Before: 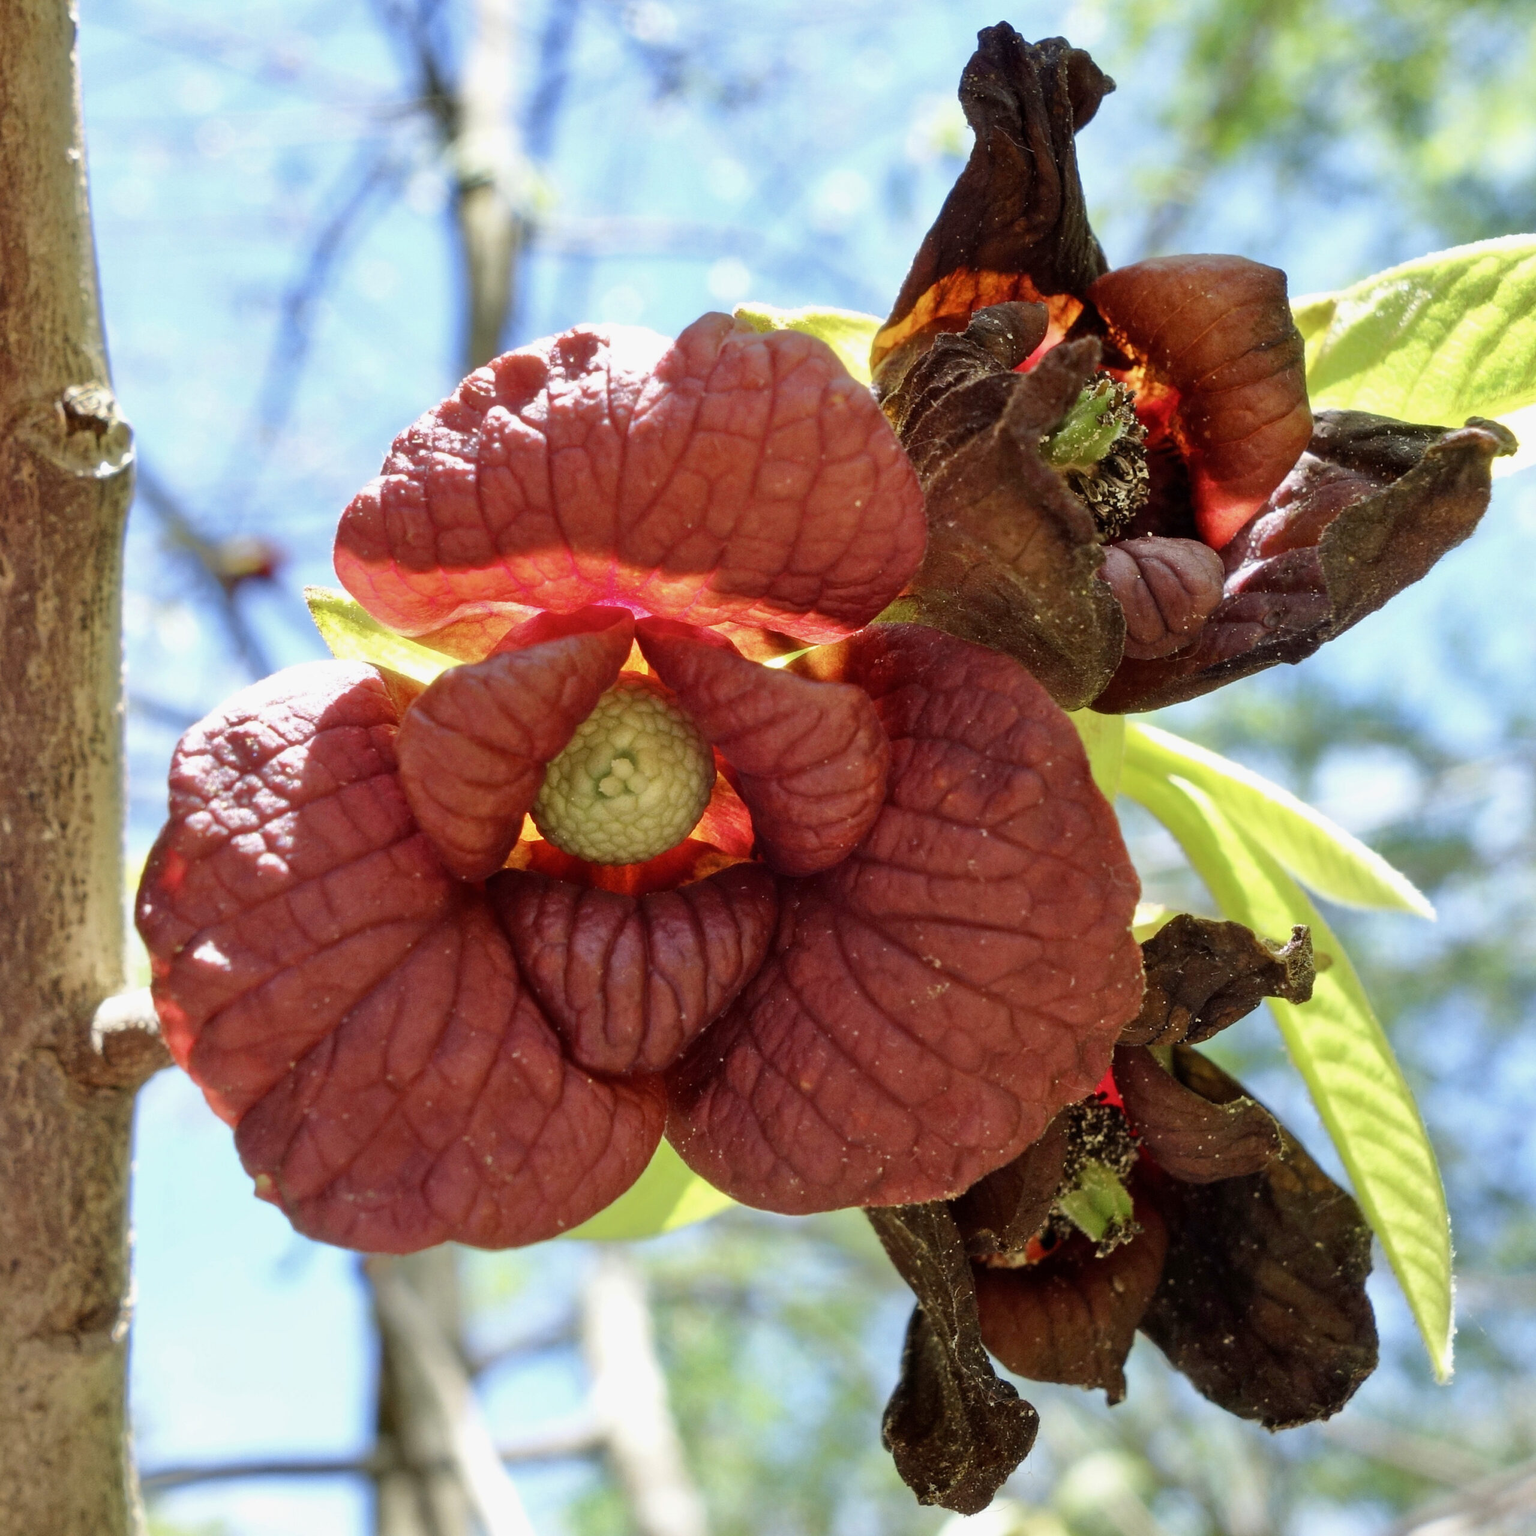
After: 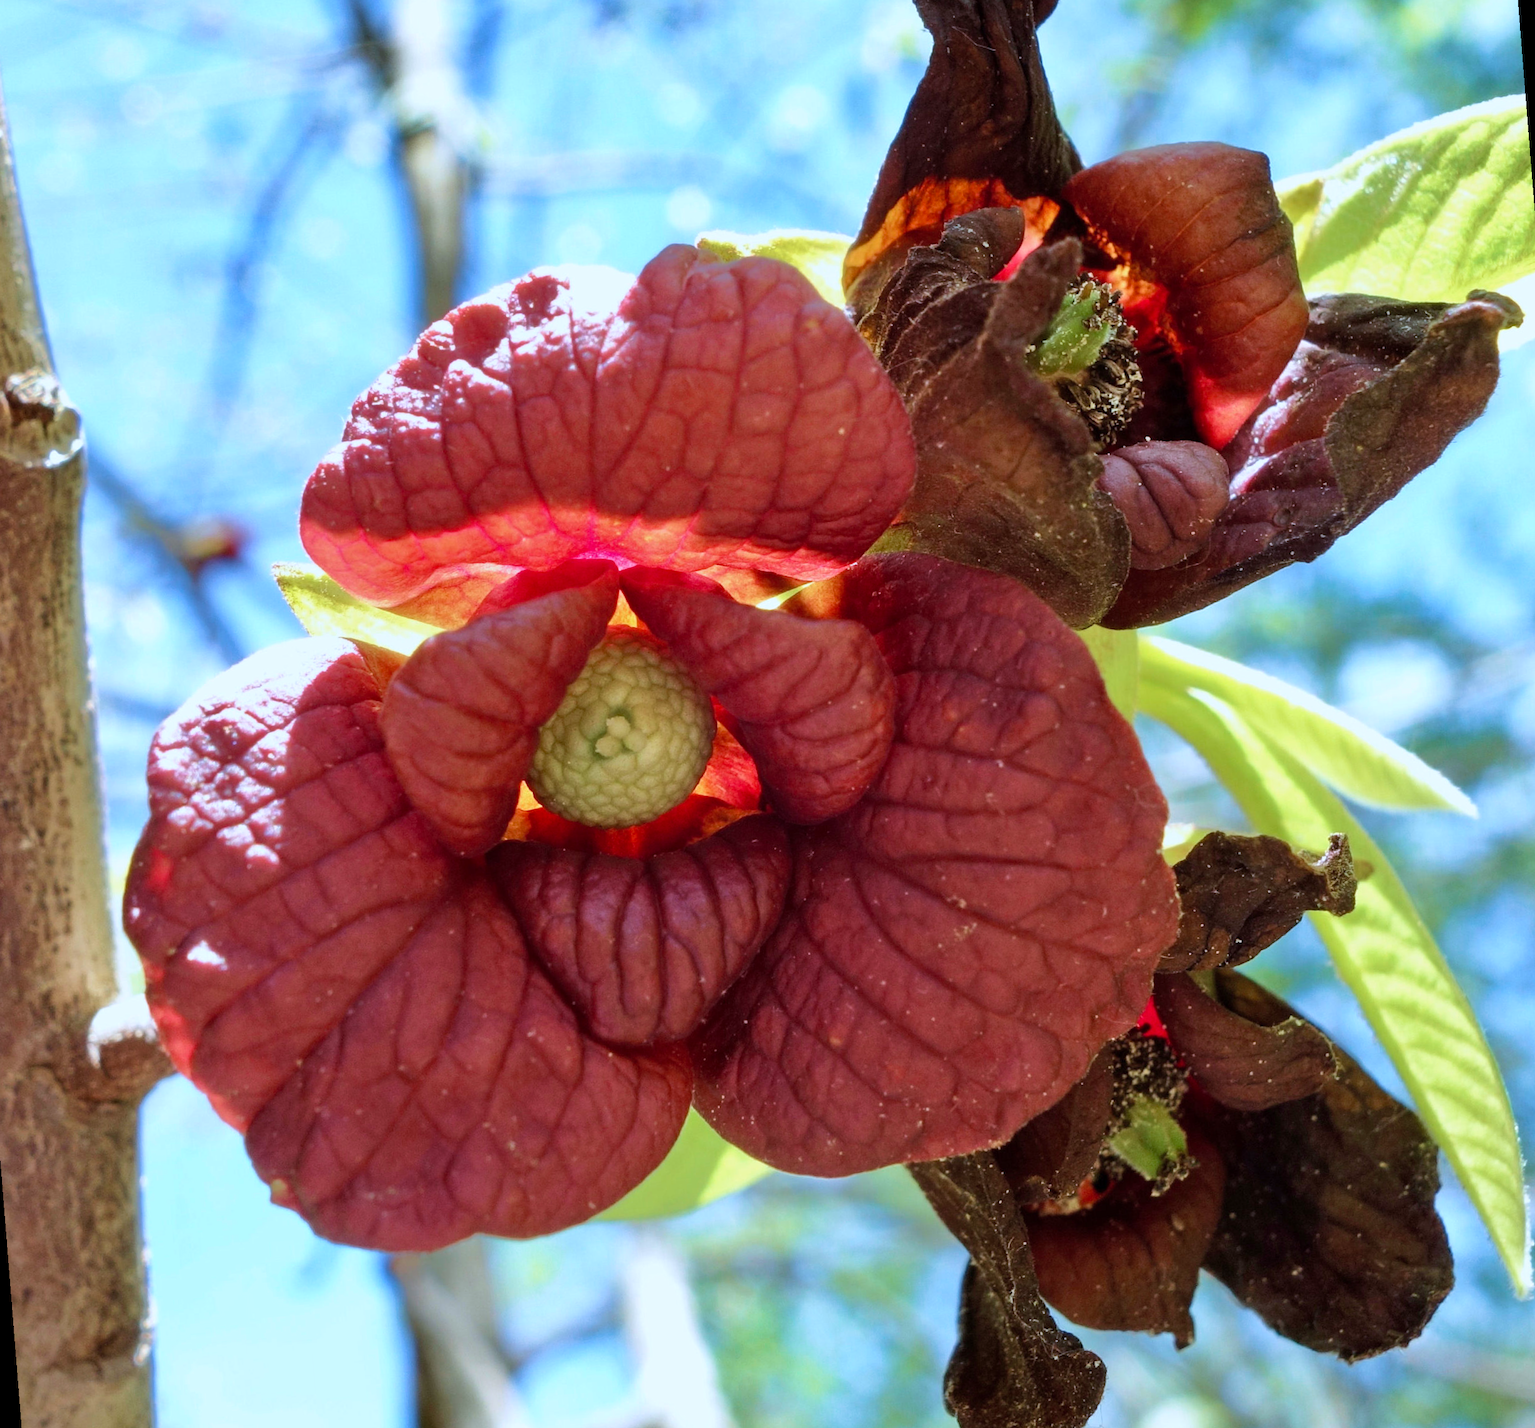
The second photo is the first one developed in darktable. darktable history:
rotate and perspective: rotation -4.57°, crop left 0.054, crop right 0.944, crop top 0.087, crop bottom 0.914
color correction: highlights a* -2.24, highlights b* -18.1
velvia: on, module defaults
